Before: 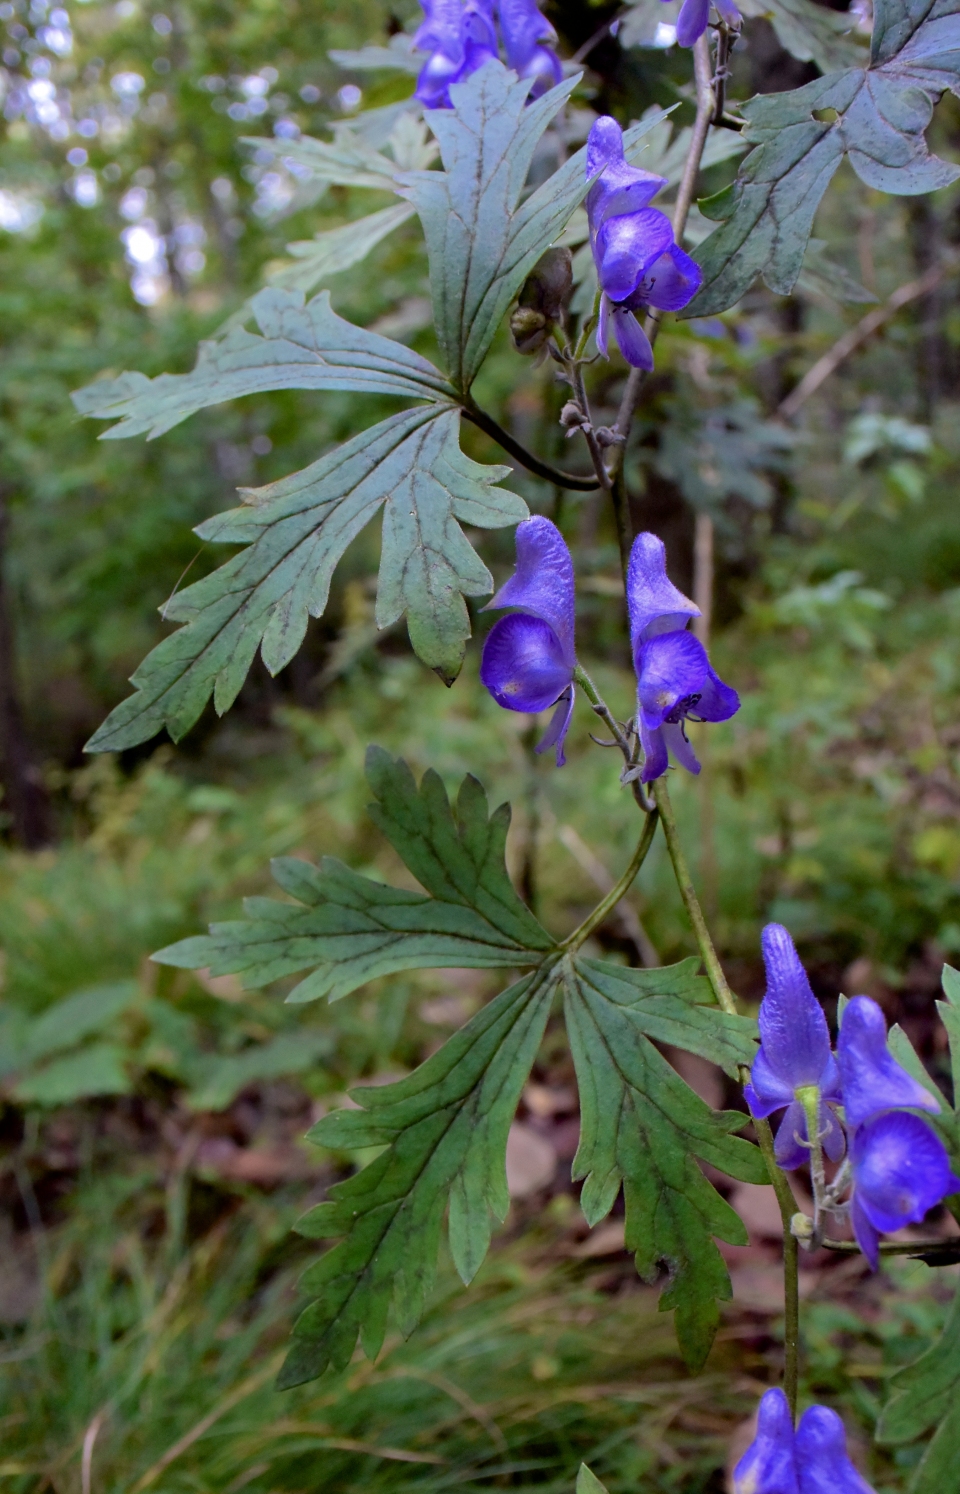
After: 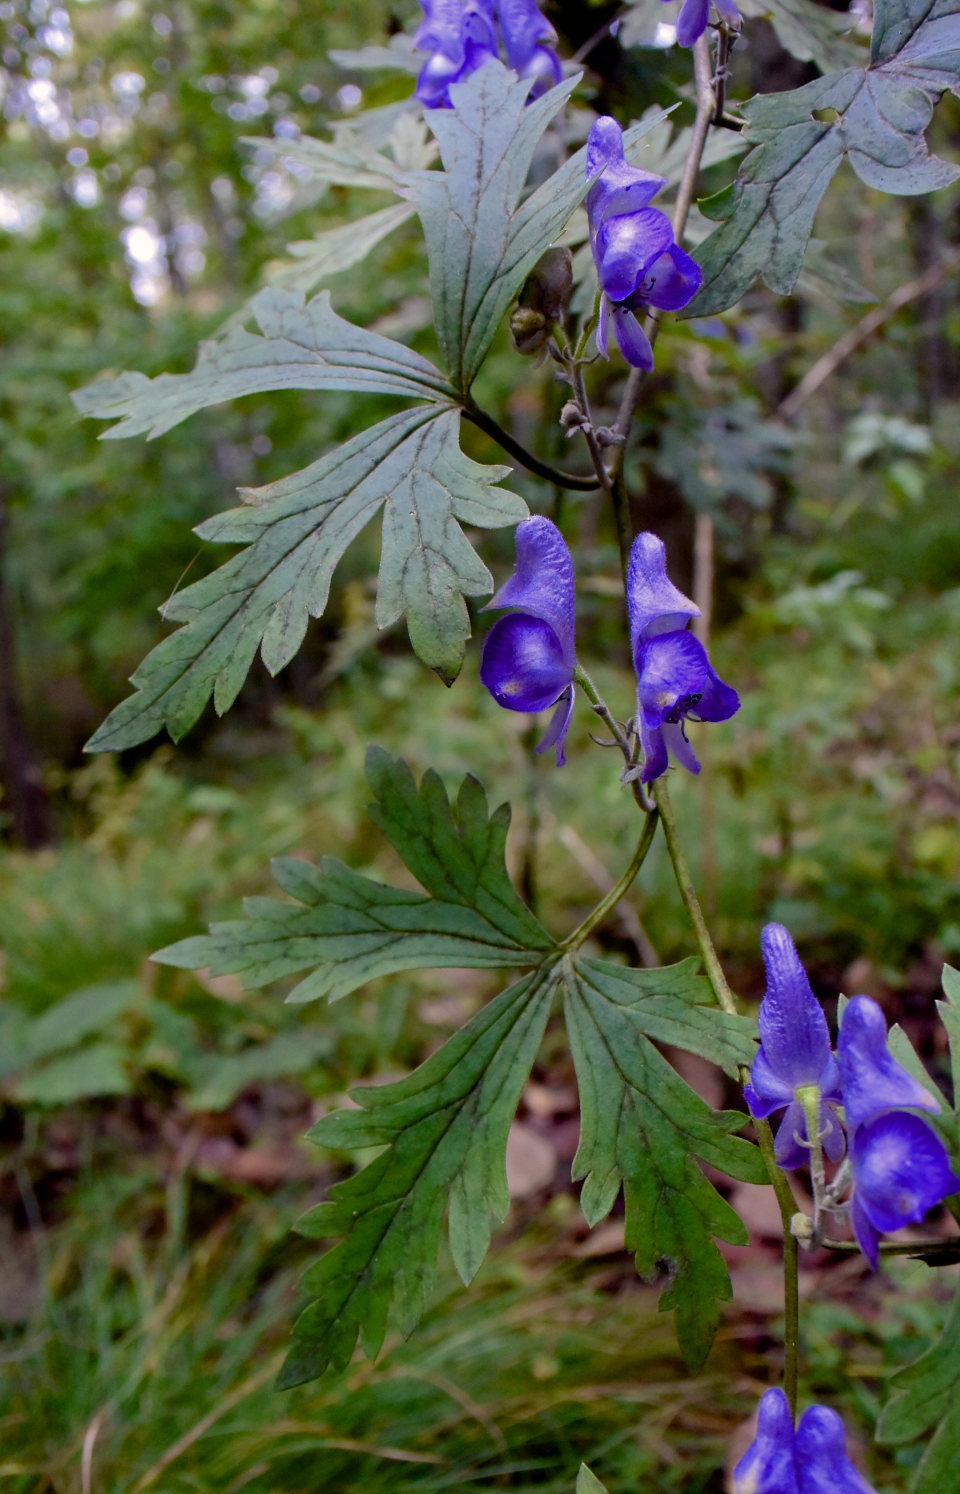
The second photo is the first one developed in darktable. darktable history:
color balance rgb: shadows lift › luminance -9.725%, highlights gain › chroma 1.57%, highlights gain › hue 56.98°, linear chroma grading › shadows -1.631%, linear chroma grading › highlights -13.967%, linear chroma grading › global chroma -9.772%, linear chroma grading › mid-tones -10.38%, perceptual saturation grading › global saturation 20%, perceptual saturation grading › highlights -25.75%, perceptual saturation grading › shadows 49.488%
